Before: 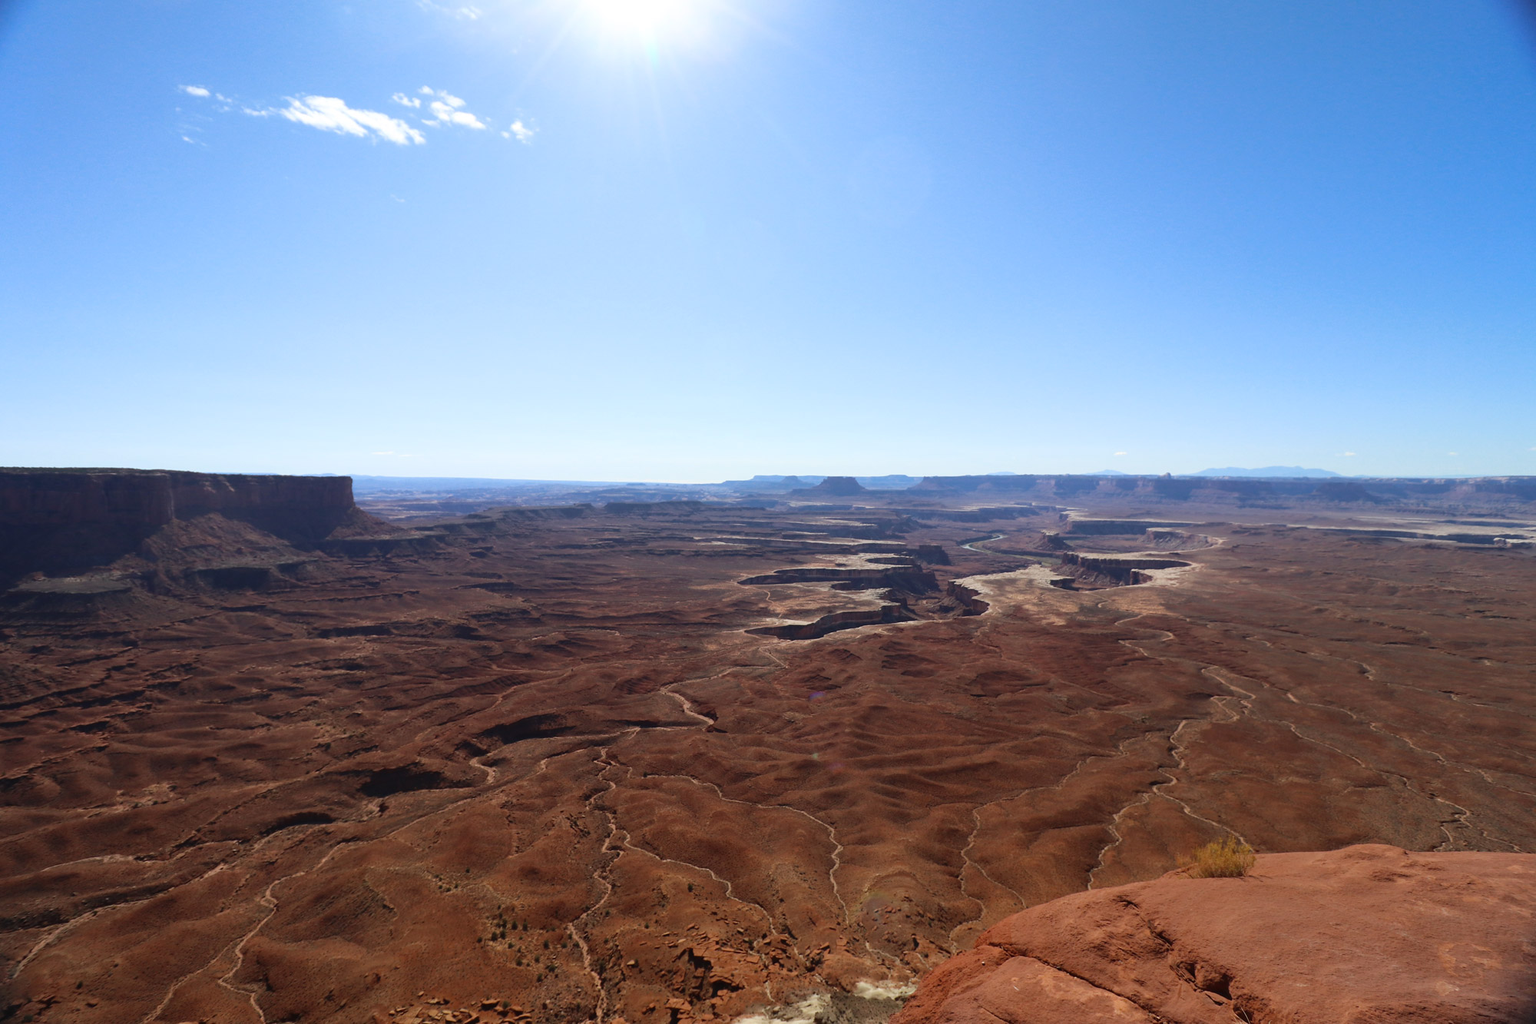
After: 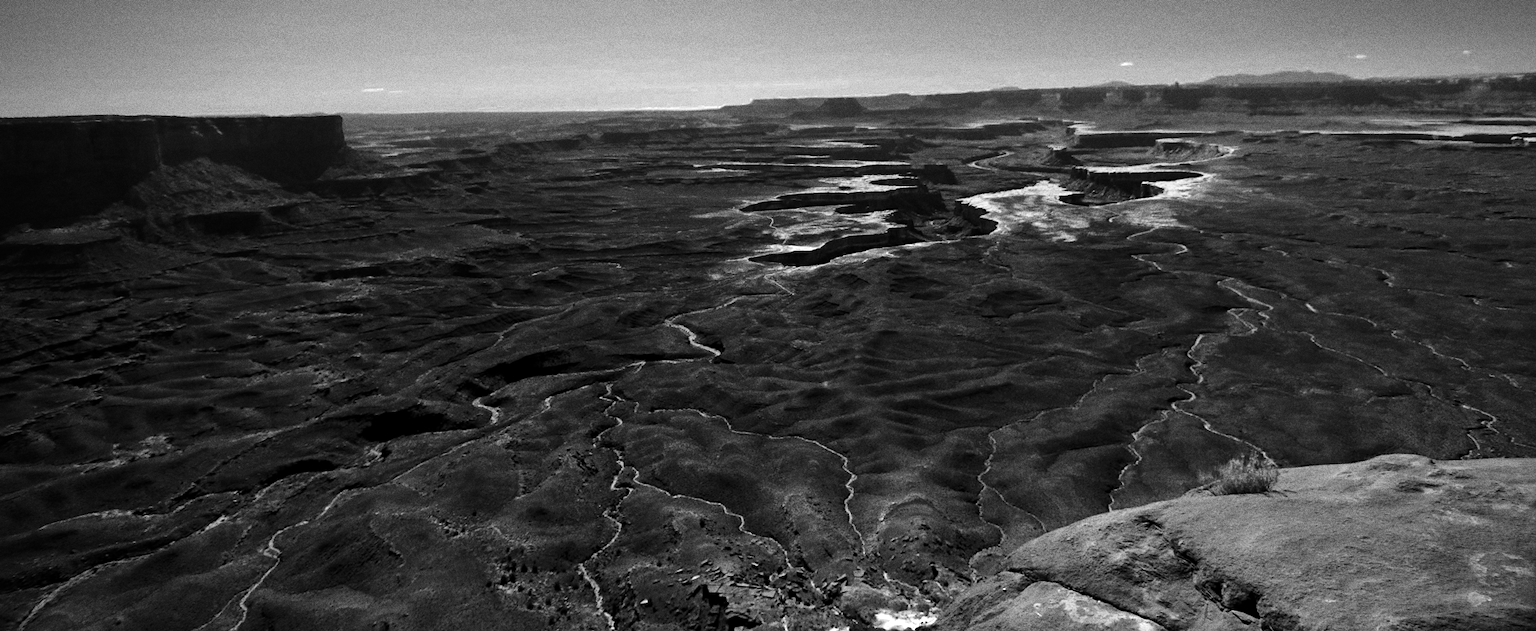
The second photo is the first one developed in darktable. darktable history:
contrast brightness saturation: contrast 0.32, brightness -0.08, saturation 0.17
rotate and perspective: rotation -2°, crop left 0.022, crop right 0.978, crop top 0.049, crop bottom 0.951
grain: coarseness 0.09 ISO, strength 40%
color zones: curves: ch0 [(0, 0.554) (0.146, 0.662) (0.293, 0.86) (0.503, 0.774) (0.637, 0.106) (0.74, 0.072) (0.866, 0.488) (0.998, 0.569)]; ch1 [(0, 0) (0.143, 0) (0.286, 0) (0.429, 0) (0.571, 0) (0.714, 0) (0.857, 0)]
vignetting: fall-off start 74.49%, fall-off radius 65.9%, brightness -0.628, saturation -0.68
local contrast: mode bilateral grid, contrast 20, coarseness 50, detail 120%, midtone range 0.2
crop and rotate: top 36.435%
